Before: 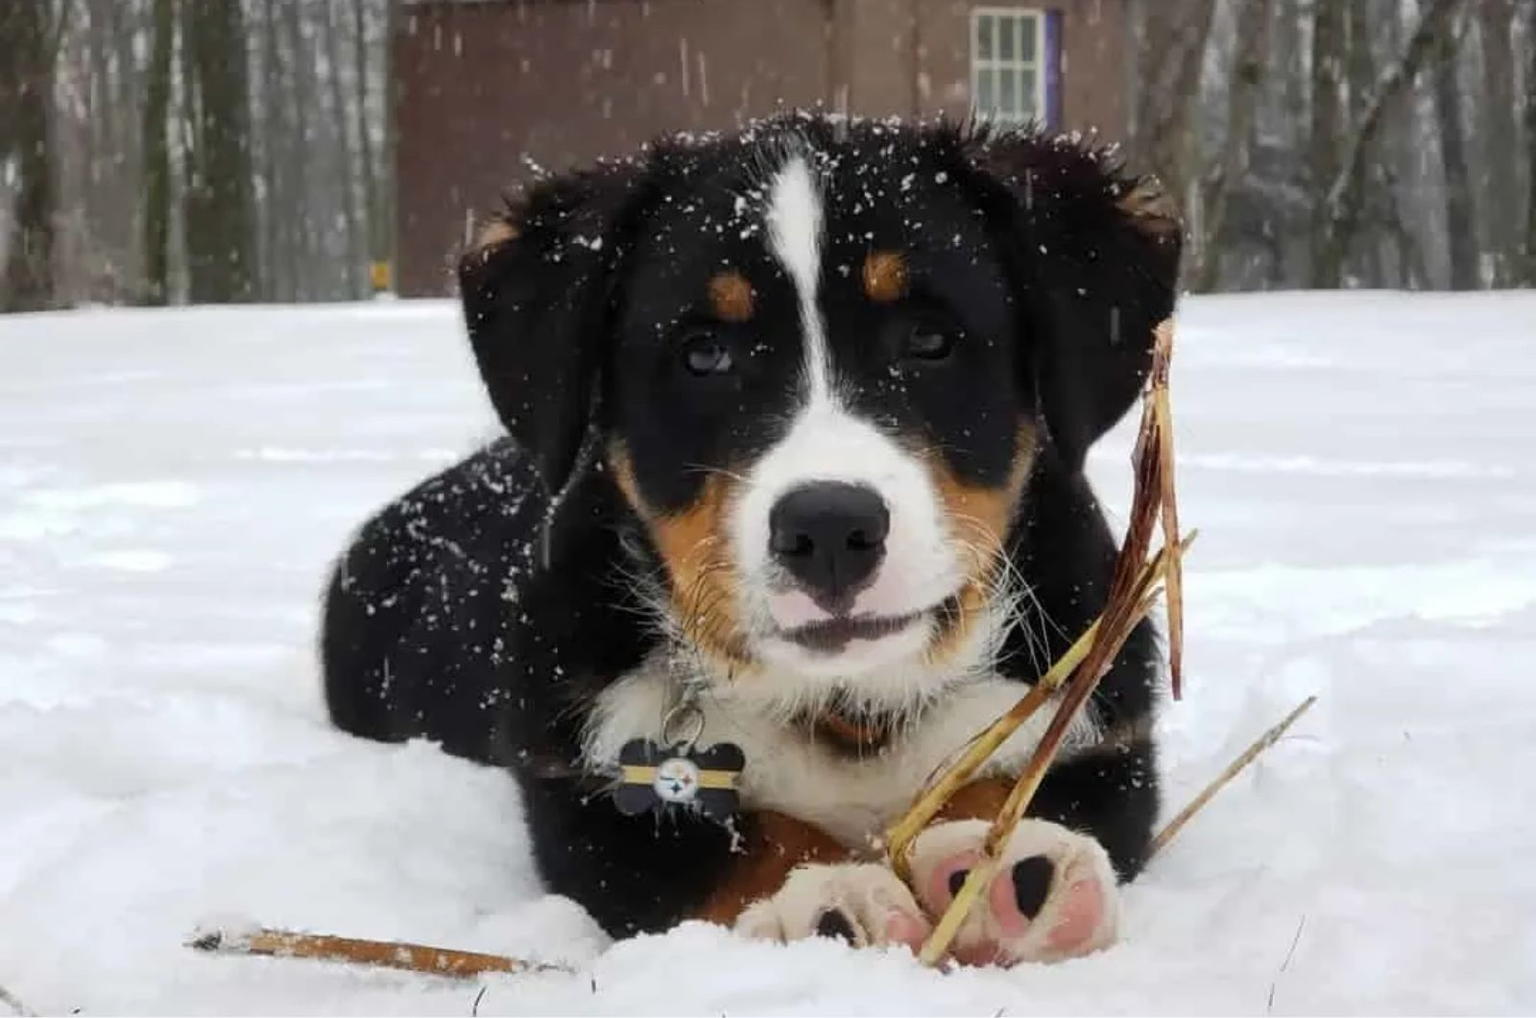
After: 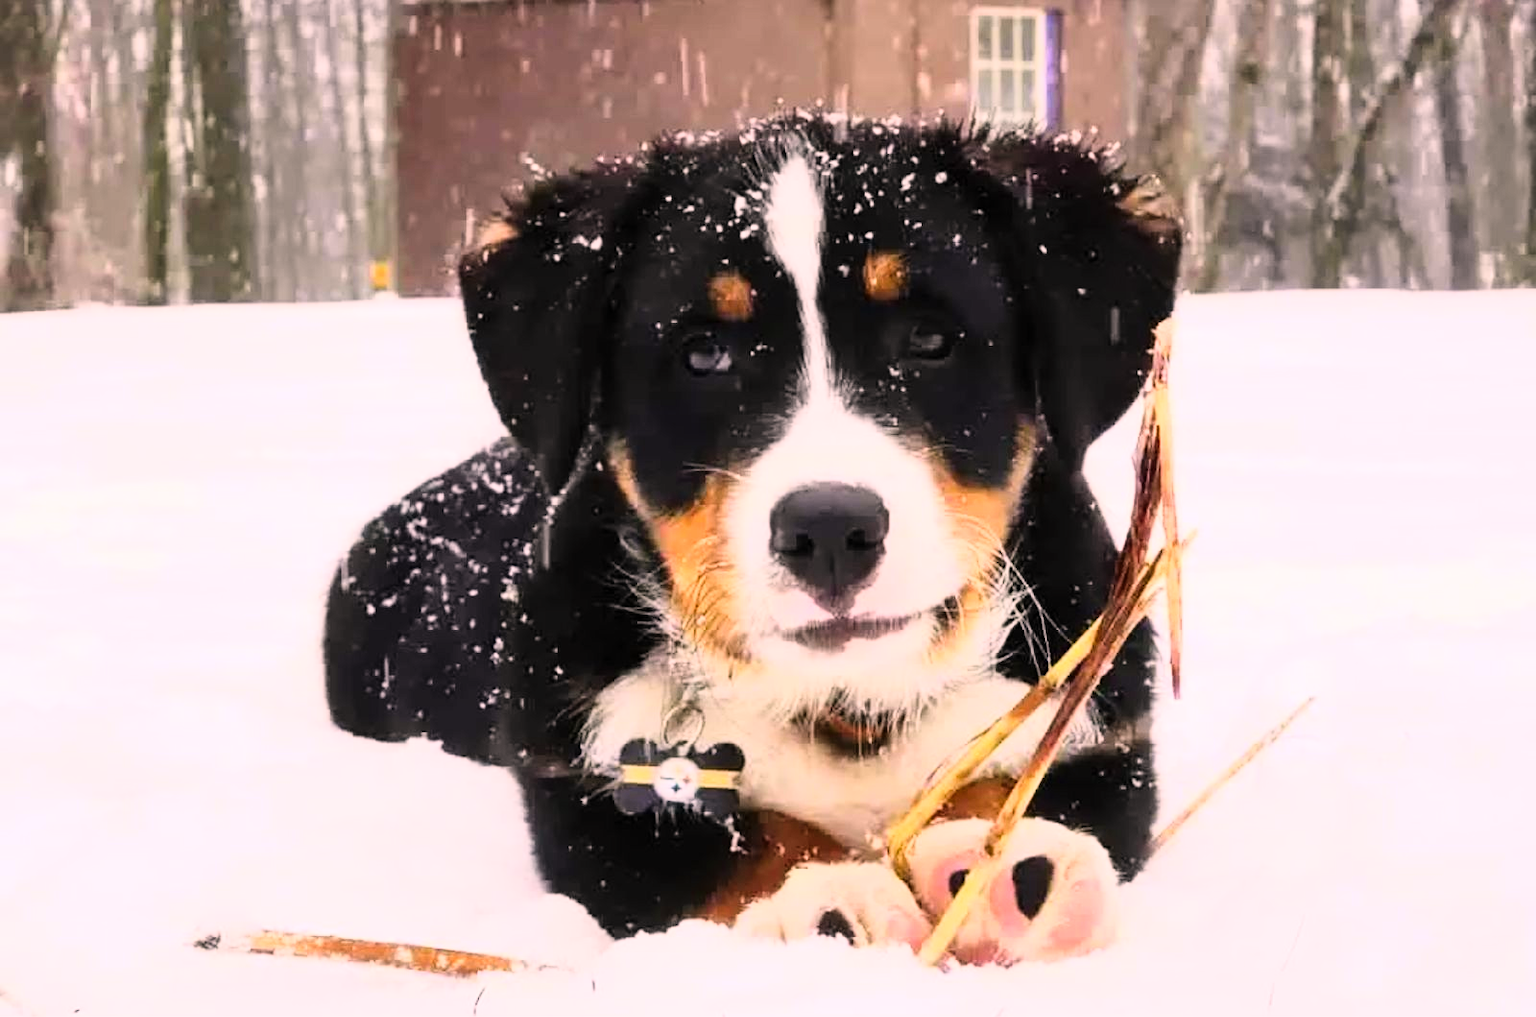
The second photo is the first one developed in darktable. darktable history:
tone curve: curves: ch0 [(0, 0) (0.003, 0.003) (0.011, 0.012) (0.025, 0.027) (0.044, 0.048) (0.069, 0.074) (0.1, 0.117) (0.136, 0.177) (0.177, 0.246) (0.224, 0.324) (0.277, 0.422) (0.335, 0.531) (0.399, 0.633) (0.468, 0.733) (0.543, 0.824) (0.623, 0.895) (0.709, 0.938) (0.801, 0.961) (0.898, 0.98) (1, 1)], color space Lab, linked channels, preserve colors none
color correction: highlights a* 12.98, highlights b* 5.37
tone equalizer: luminance estimator HSV value / RGB max
